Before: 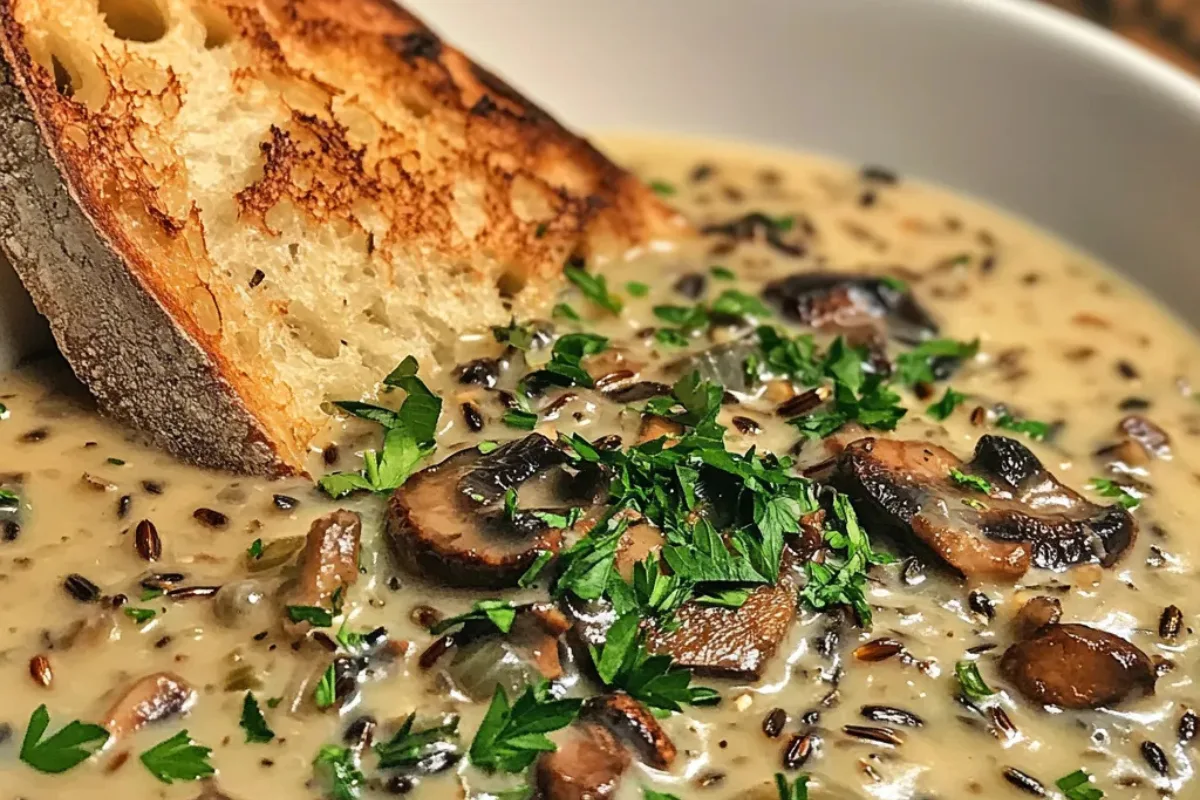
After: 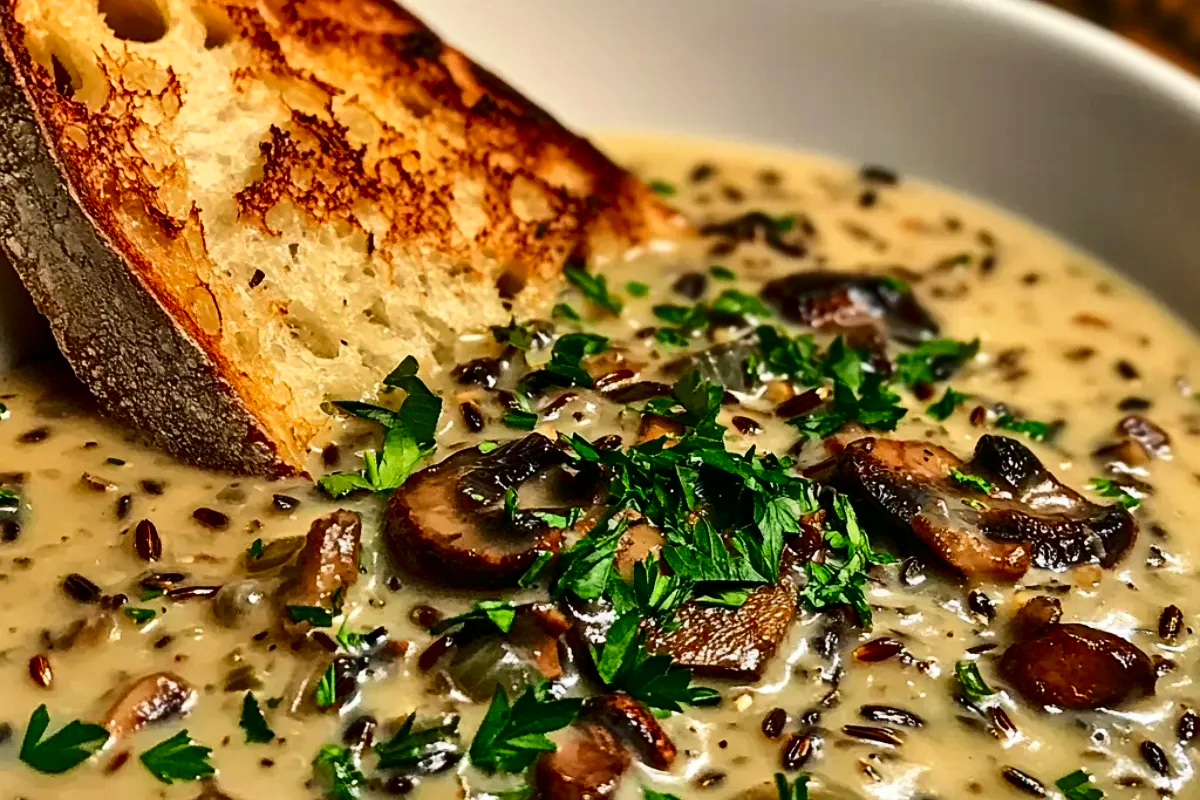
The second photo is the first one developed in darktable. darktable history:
contrast brightness saturation: contrast 0.219, brightness -0.192, saturation 0.242
exposure: black level correction 0.001, compensate highlight preservation false
